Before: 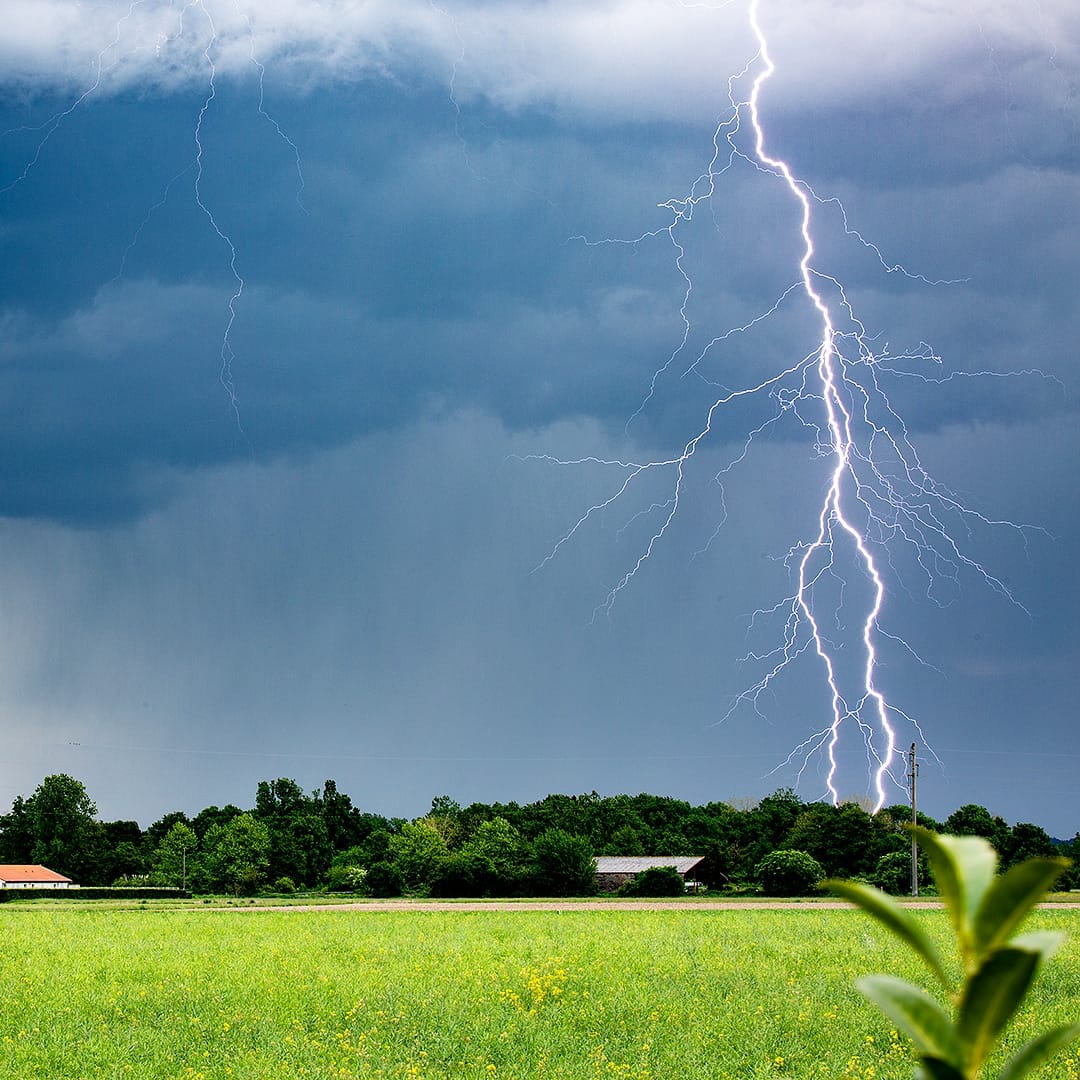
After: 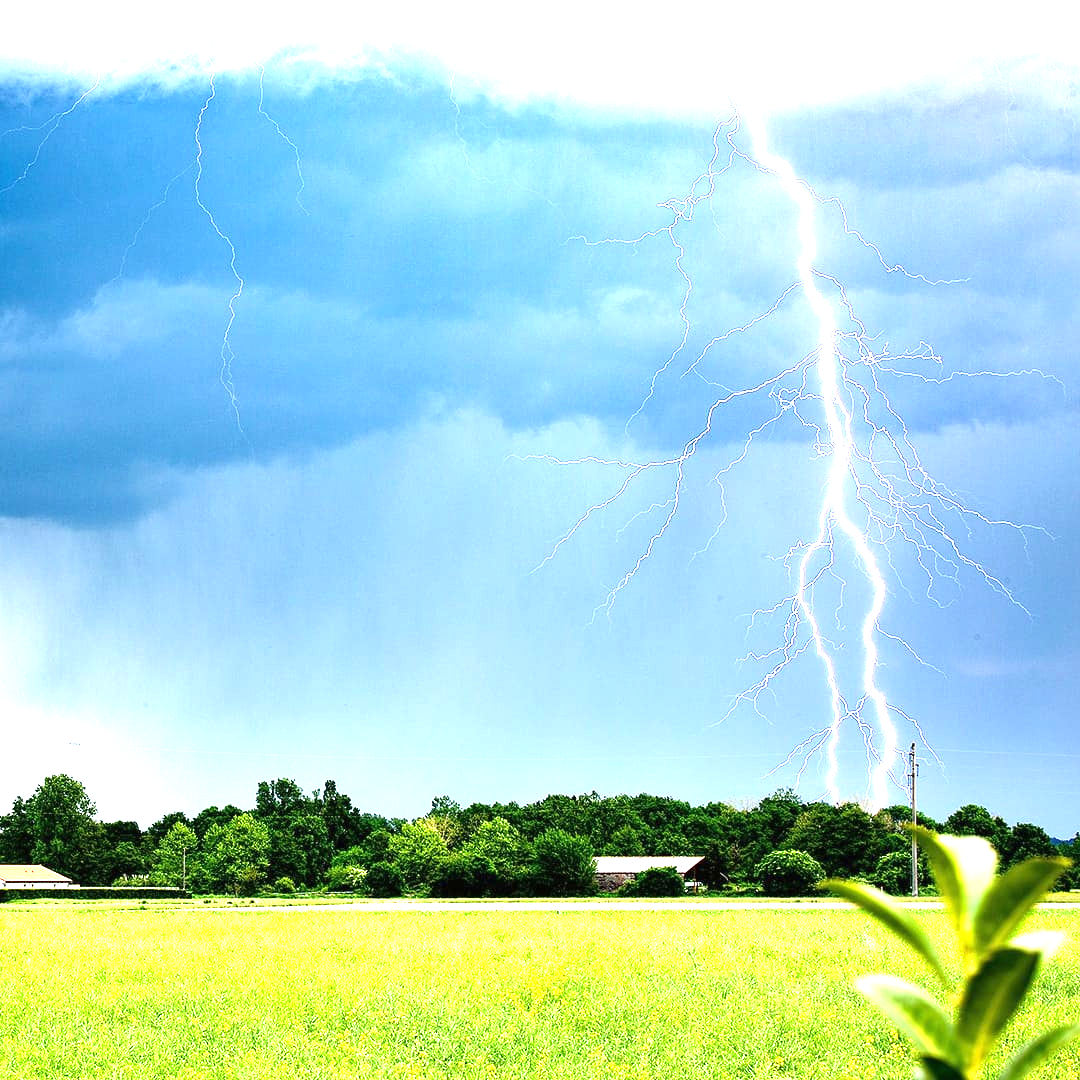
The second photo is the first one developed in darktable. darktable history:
exposure: black level correction 0, exposure 1.706 EV, compensate highlight preservation false
